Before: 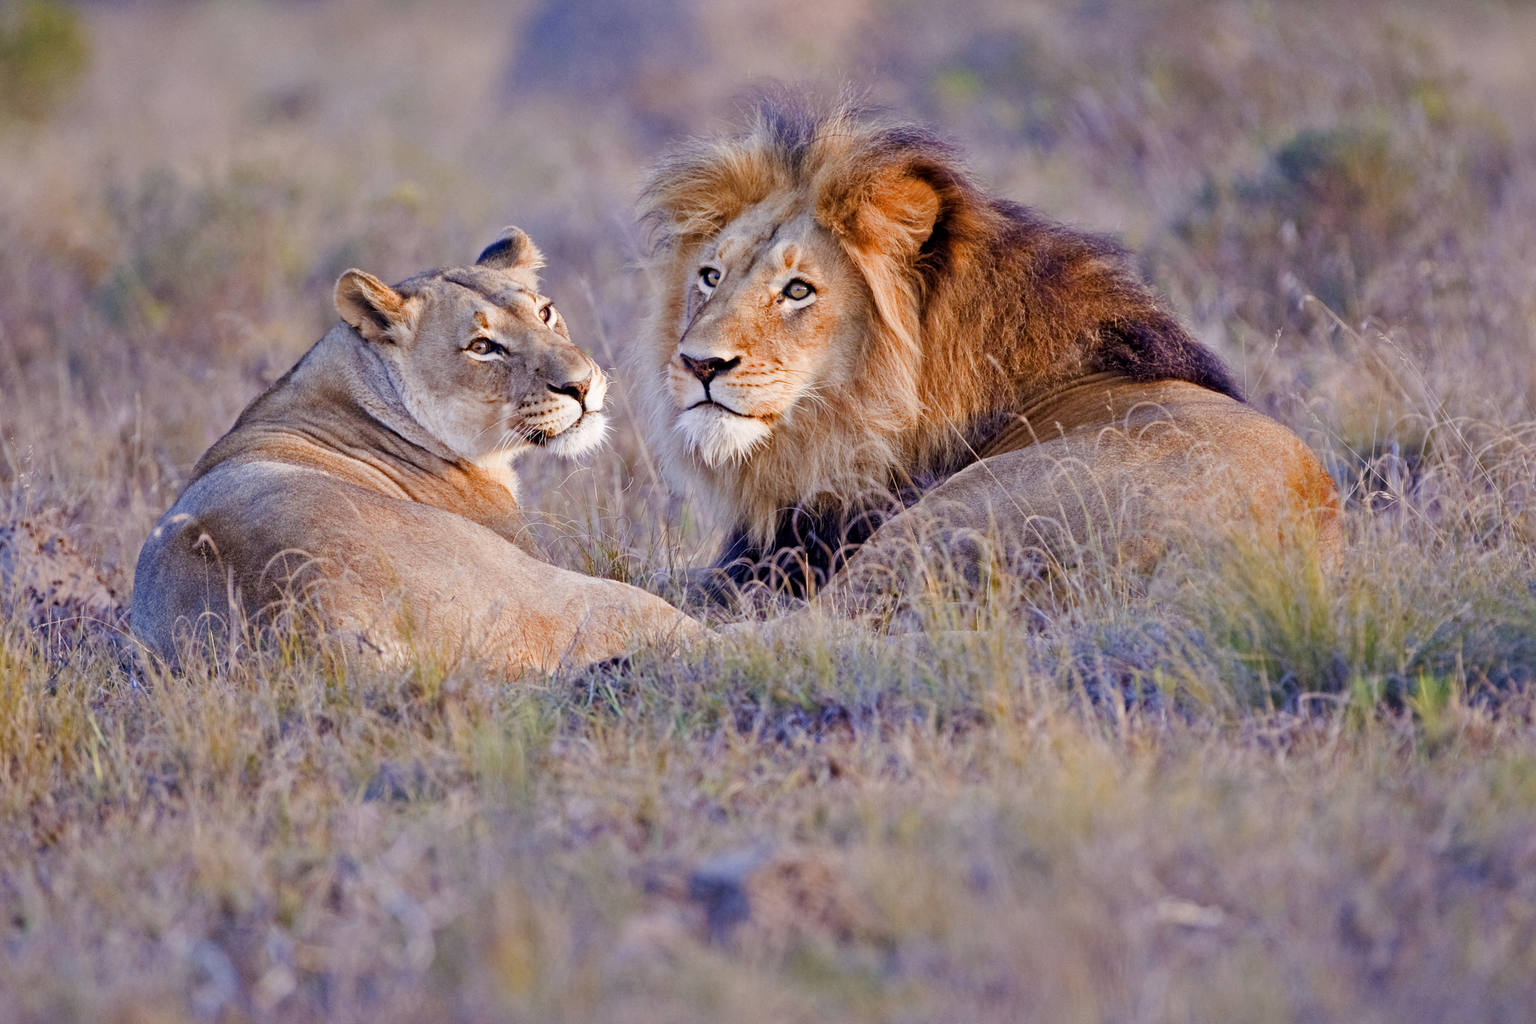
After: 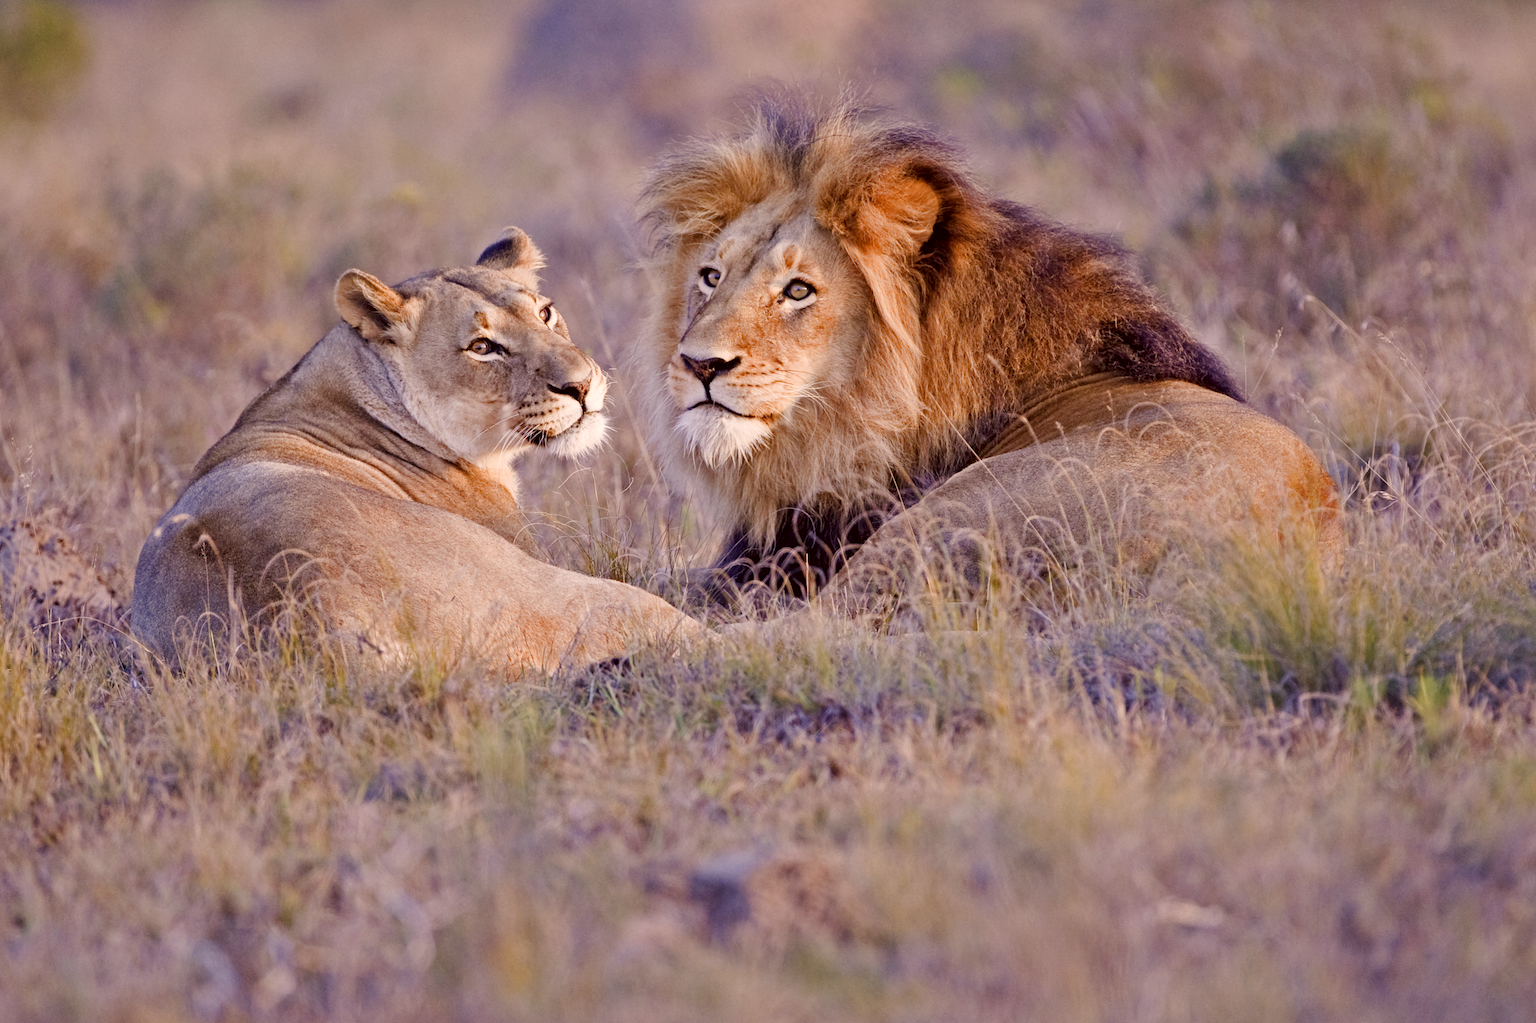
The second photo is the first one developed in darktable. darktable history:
color correction: highlights a* 6.34, highlights b* 7.69, shadows a* 6.5, shadows b* 6.96, saturation 0.89
